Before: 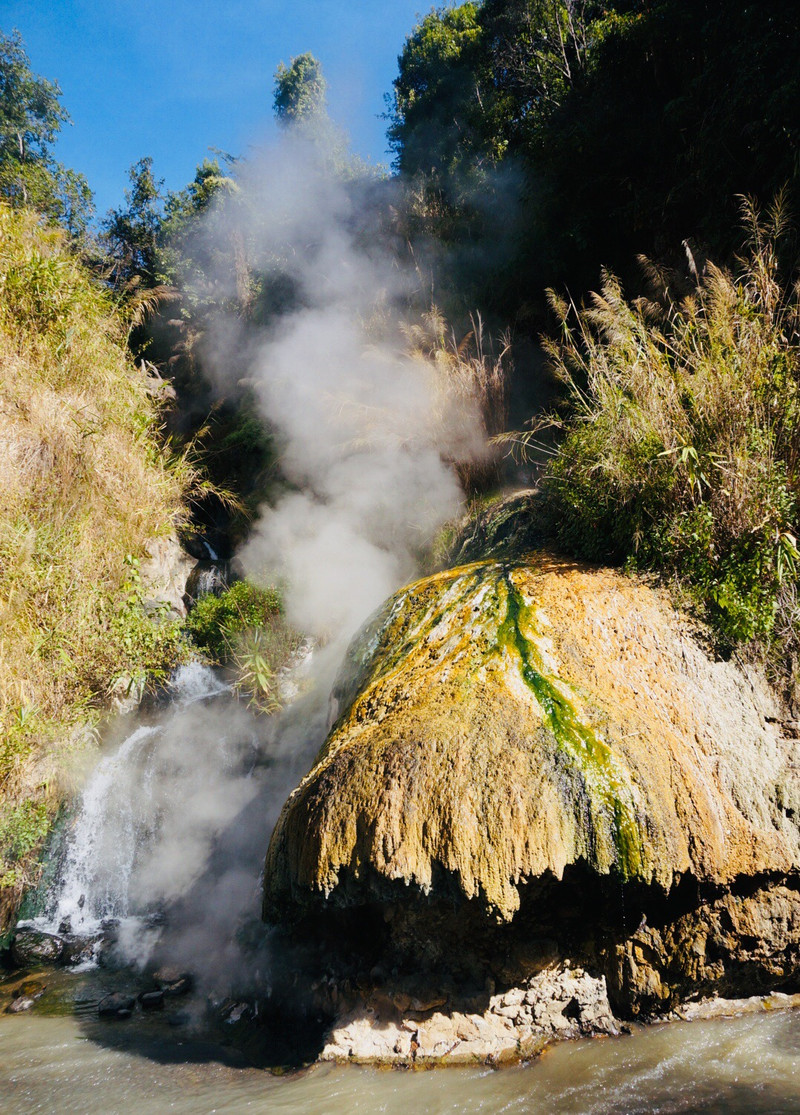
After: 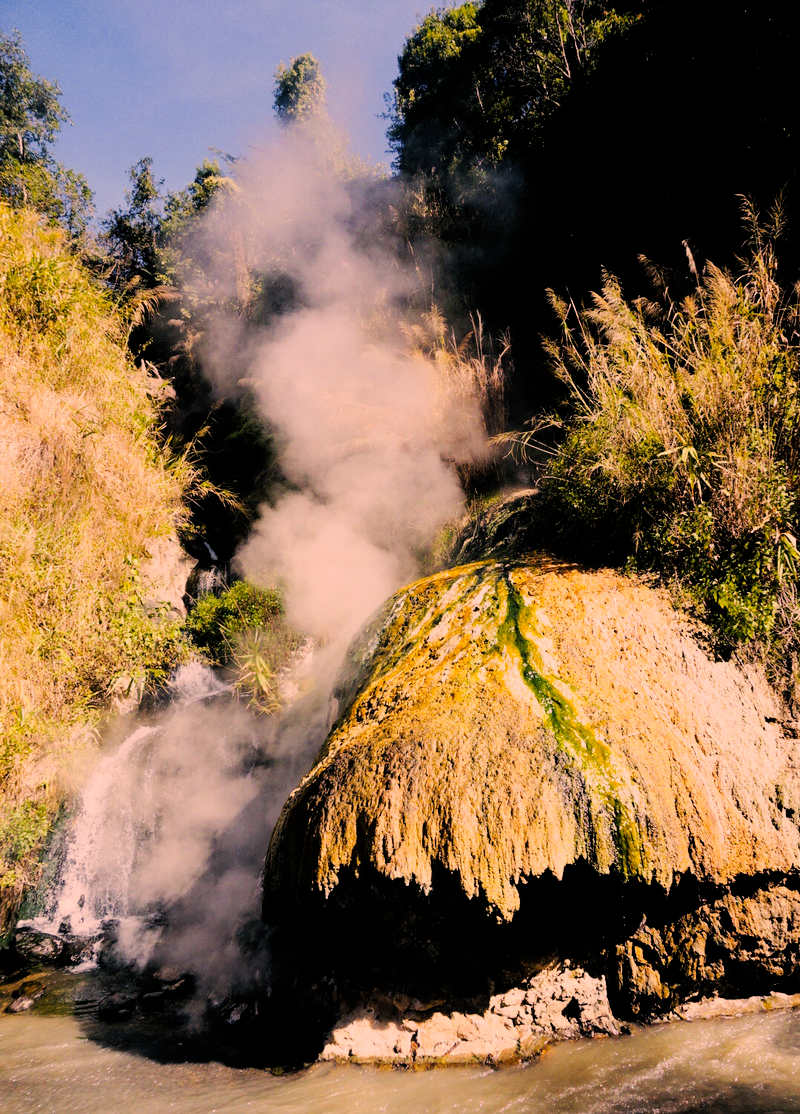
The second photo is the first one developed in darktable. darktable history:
filmic rgb: black relative exposure -5.07 EV, white relative exposure 3.5 EV, threshold 5.97 EV, hardness 3.19, contrast 1.19, highlights saturation mix -48.94%, enable highlight reconstruction true
color balance rgb: perceptual saturation grading › global saturation 0.403%
exposure: exposure 0.175 EV, compensate highlight preservation false
crop: bottom 0.062%
color correction: highlights a* 21.25, highlights b* 19.37
